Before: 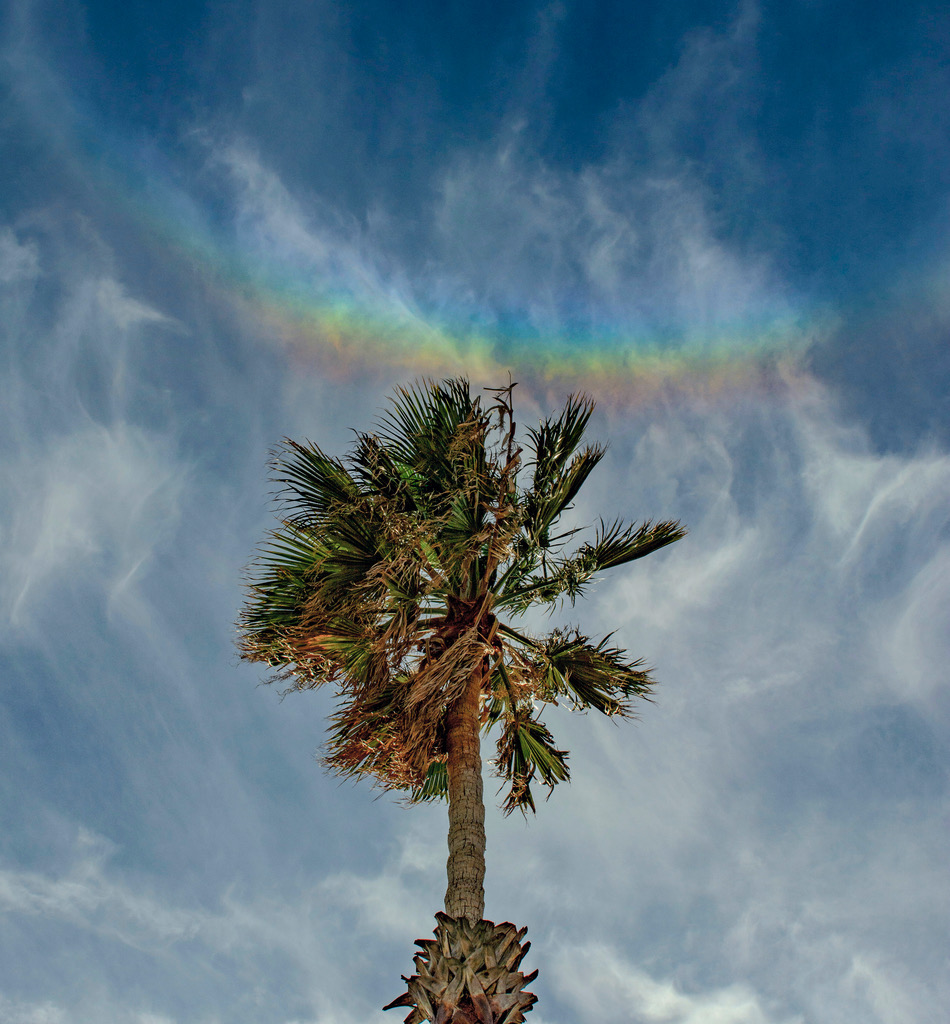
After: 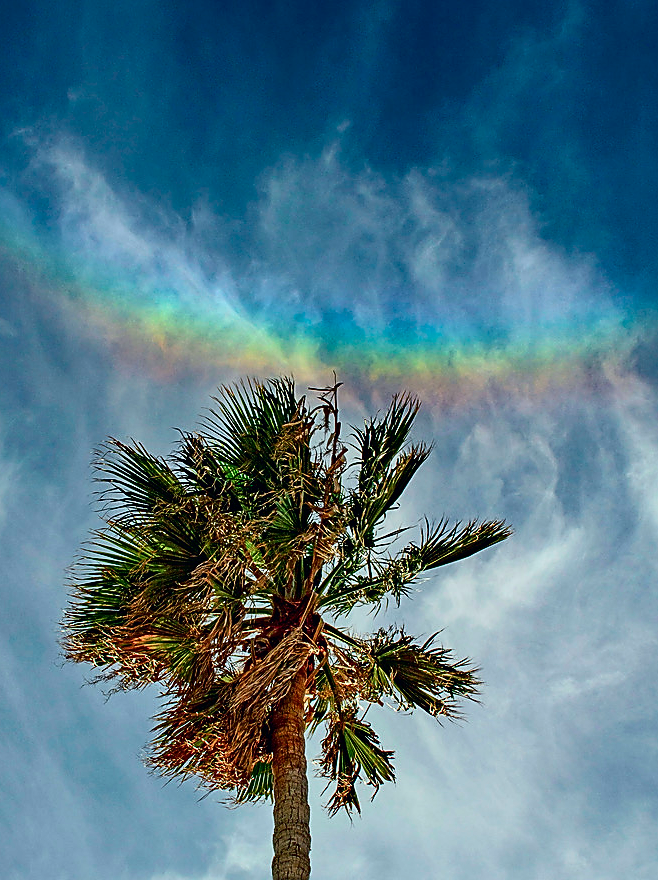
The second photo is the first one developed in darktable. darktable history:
tone curve: curves: ch0 [(0, 0) (0.139, 0.067) (0.319, 0.269) (0.498, 0.505) (0.725, 0.824) (0.864, 0.945) (0.985, 1)]; ch1 [(0, 0) (0.291, 0.197) (0.456, 0.426) (0.495, 0.488) (0.557, 0.578) (0.599, 0.644) (0.702, 0.786) (1, 1)]; ch2 [(0, 0) (0.125, 0.089) (0.353, 0.329) (0.447, 0.43) (0.557, 0.566) (0.63, 0.667) (1, 1)], color space Lab, independent channels, preserve colors none
sharpen: radius 1.4, amount 1.25, threshold 0.7
crop: left 18.479%, right 12.2%, bottom 13.971%
